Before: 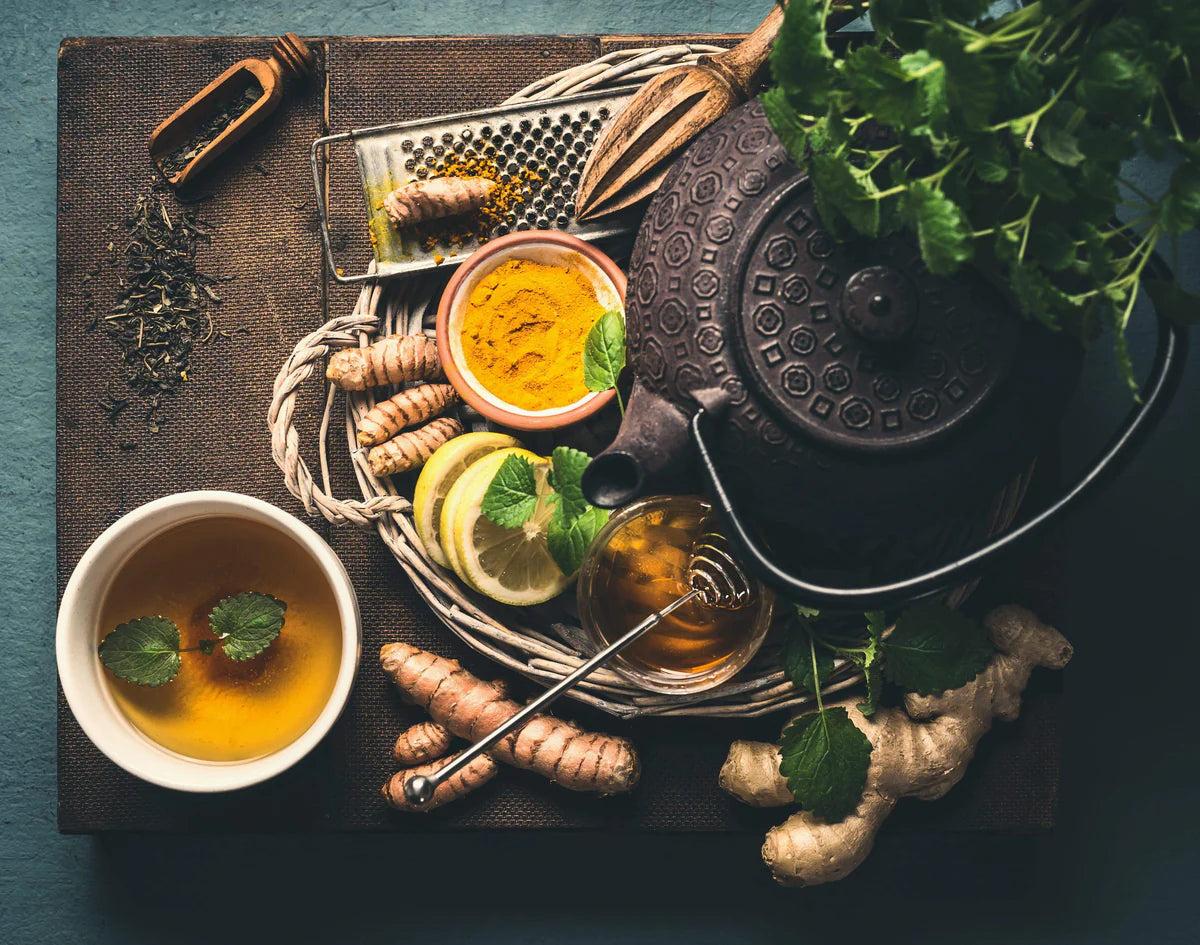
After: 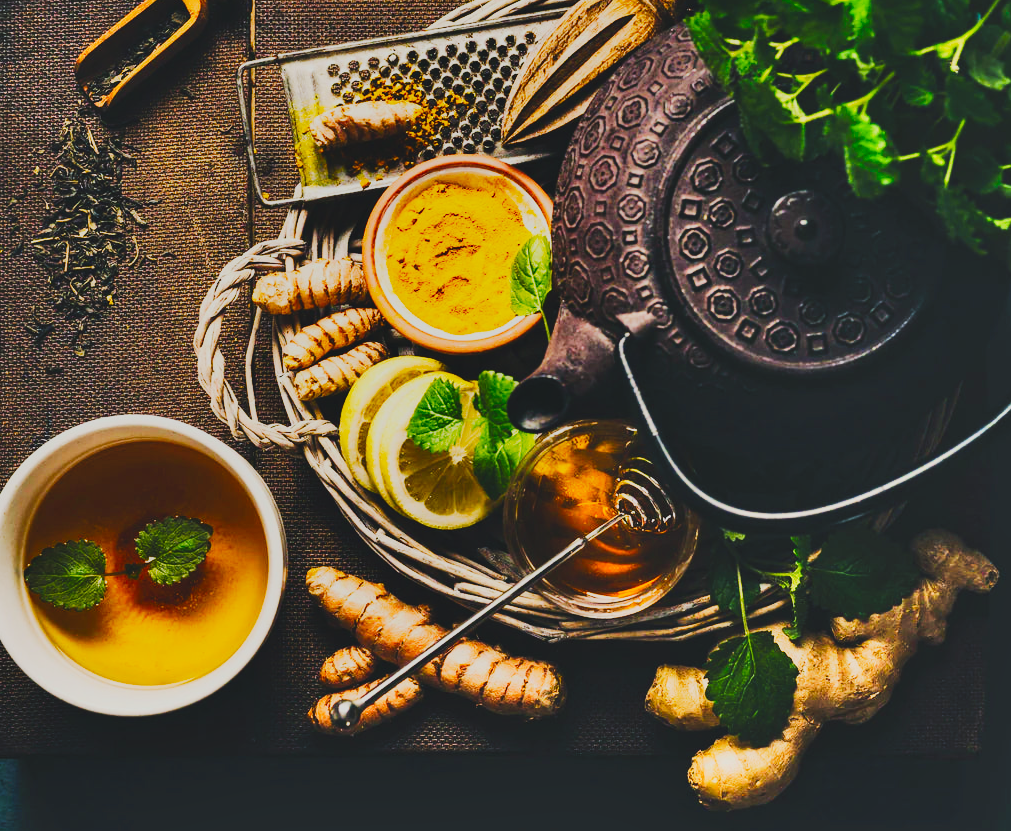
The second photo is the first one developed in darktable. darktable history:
crop: left 6.169%, top 8.116%, right 9.54%, bottom 3.855%
tone equalizer: -8 EV 0.263 EV, -7 EV 0.396 EV, -6 EV 0.407 EV, -5 EV 0.289 EV, -3 EV -0.25 EV, -2 EV -0.394 EV, -1 EV -0.435 EV, +0 EV -0.241 EV
velvia: strength 31.45%, mid-tones bias 0.205
tone curve: curves: ch0 [(0, 0) (0.003, 0.062) (0.011, 0.07) (0.025, 0.083) (0.044, 0.094) (0.069, 0.105) (0.1, 0.117) (0.136, 0.136) (0.177, 0.164) (0.224, 0.201) (0.277, 0.256) (0.335, 0.335) (0.399, 0.424) (0.468, 0.529) (0.543, 0.641) (0.623, 0.725) (0.709, 0.787) (0.801, 0.849) (0.898, 0.917) (1, 1)], preserve colors none
filmic rgb: black relative exposure -6.97 EV, white relative exposure 5.65 EV, threshold 5.96 EV, hardness 2.86, preserve chrominance no, color science v5 (2021), enable highlight reconstruction true
color correction: highlights a* 0.077, highlights b* -0.488
shadows and highlights: soften with gaussian
